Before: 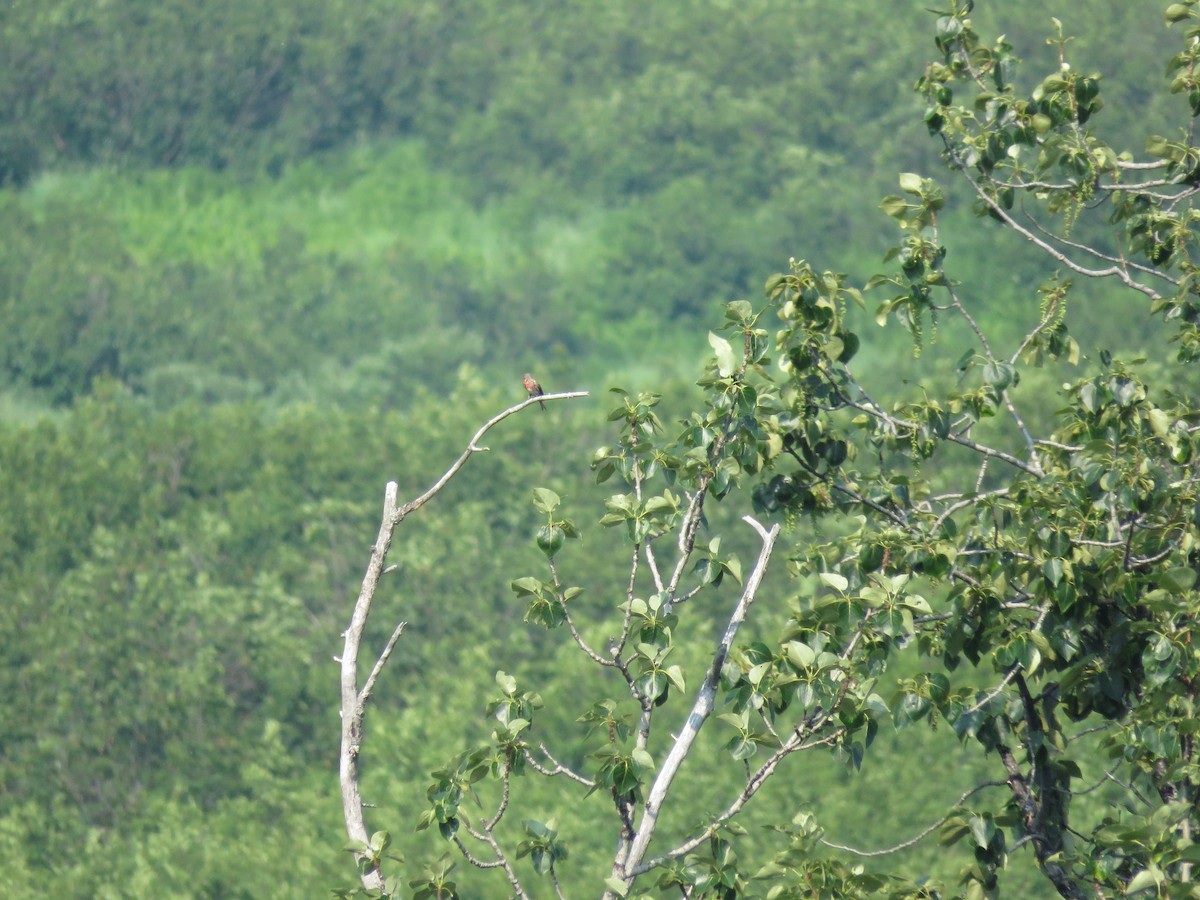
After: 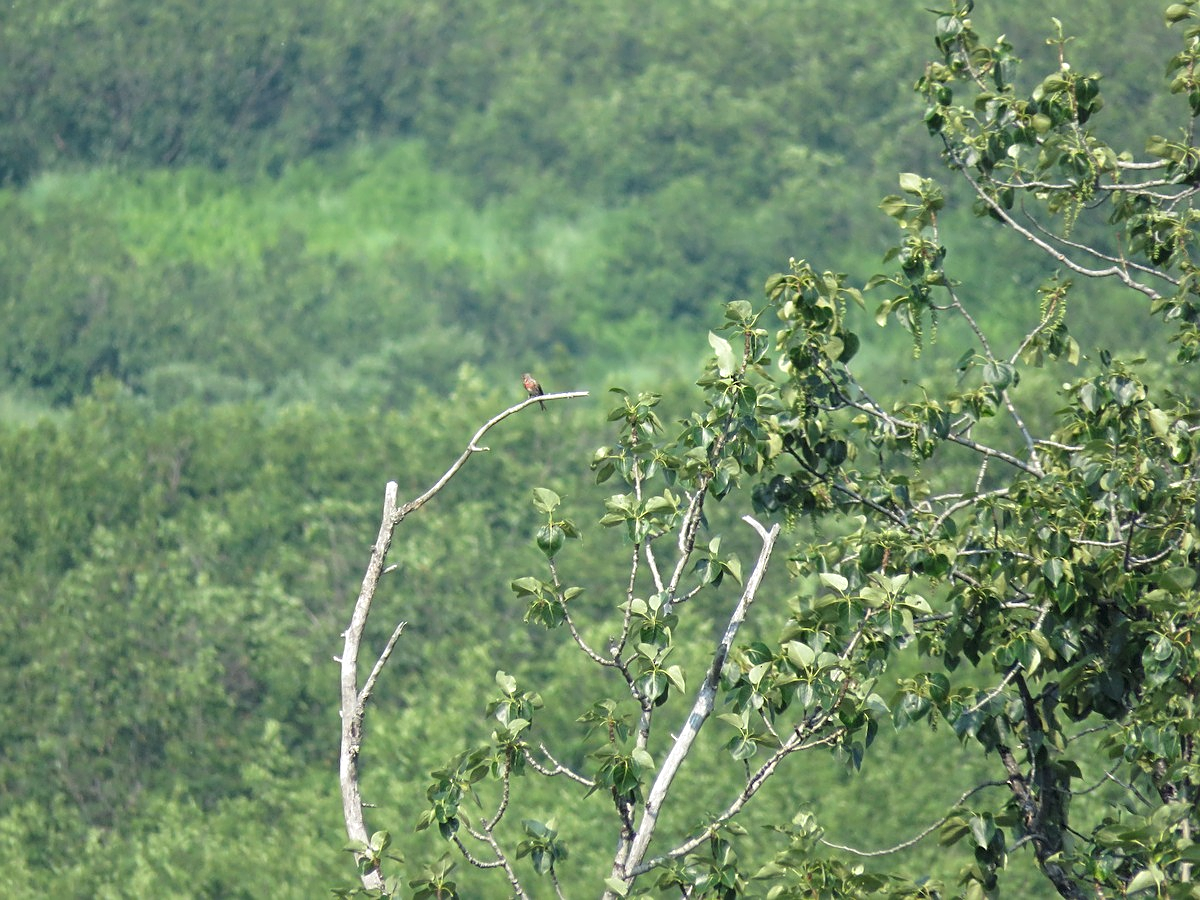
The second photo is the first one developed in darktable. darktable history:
shadows and highlights: shadows 37.27, highlights -28.18, soften with gaussian
local contrast: highlights 100%, shadows 100%, detail 120%, midtone range 0.2
sharpen: amount 0.55
